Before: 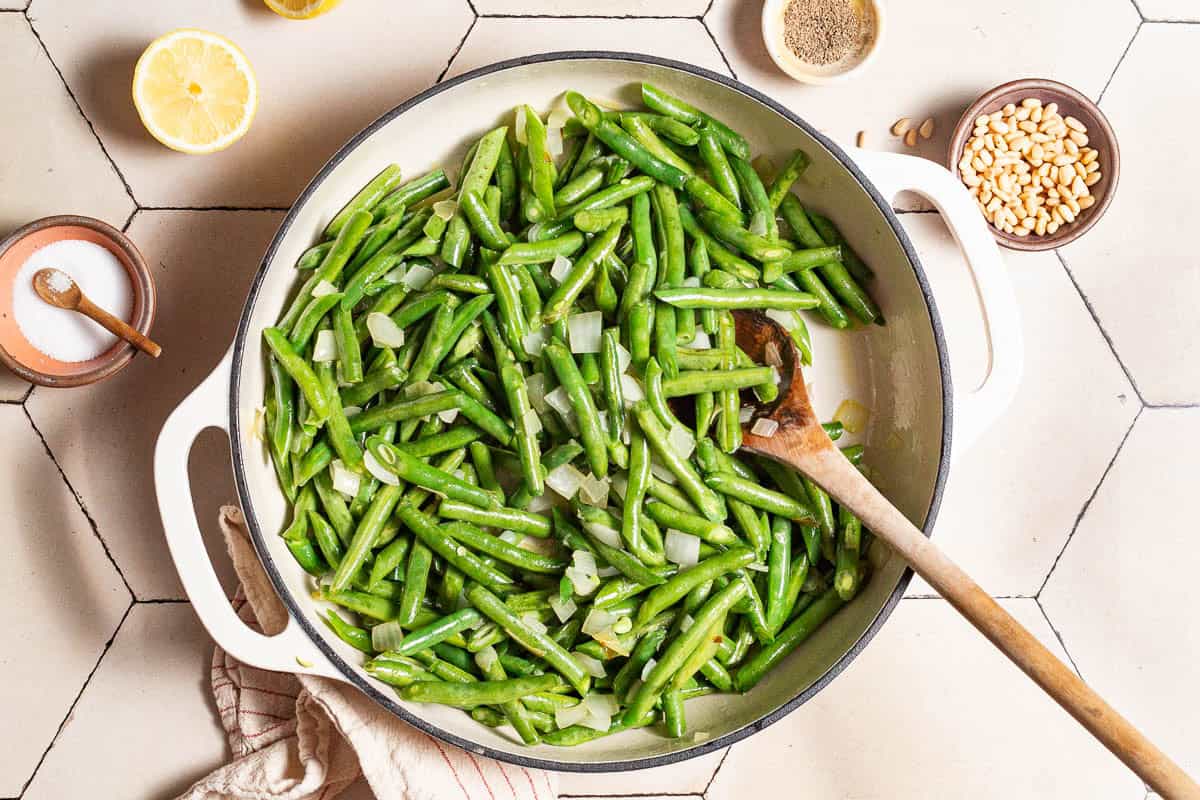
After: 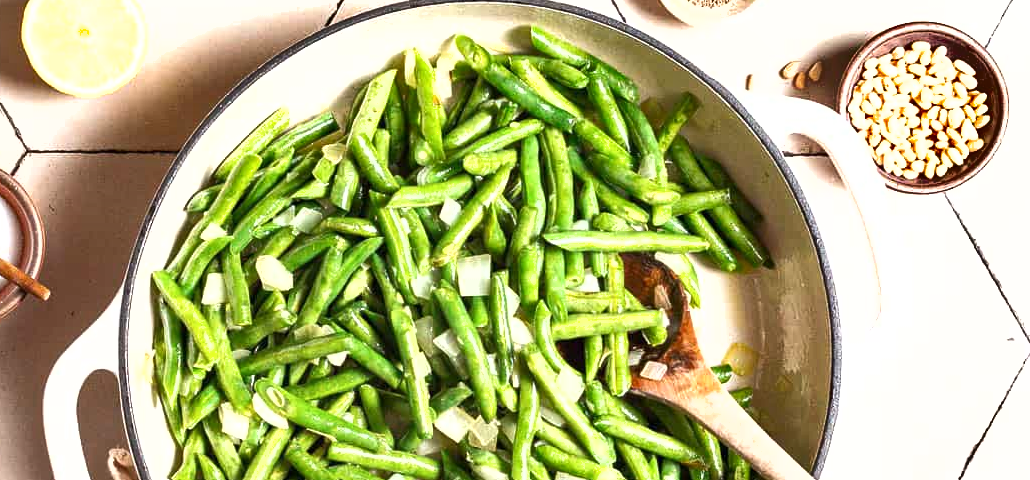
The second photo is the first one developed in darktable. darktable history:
color correction: highlights a* -0.083, highlights b* 0.149
contrast brightness saturation: saturation -0.069
exposure: exposure 0.766 EV, compensate highlight preservation false
shadows and highlights: soften with gaussian
crop and rotate: left 9.265%, top 7.197%, right 4.853%, bottom 32.758%
